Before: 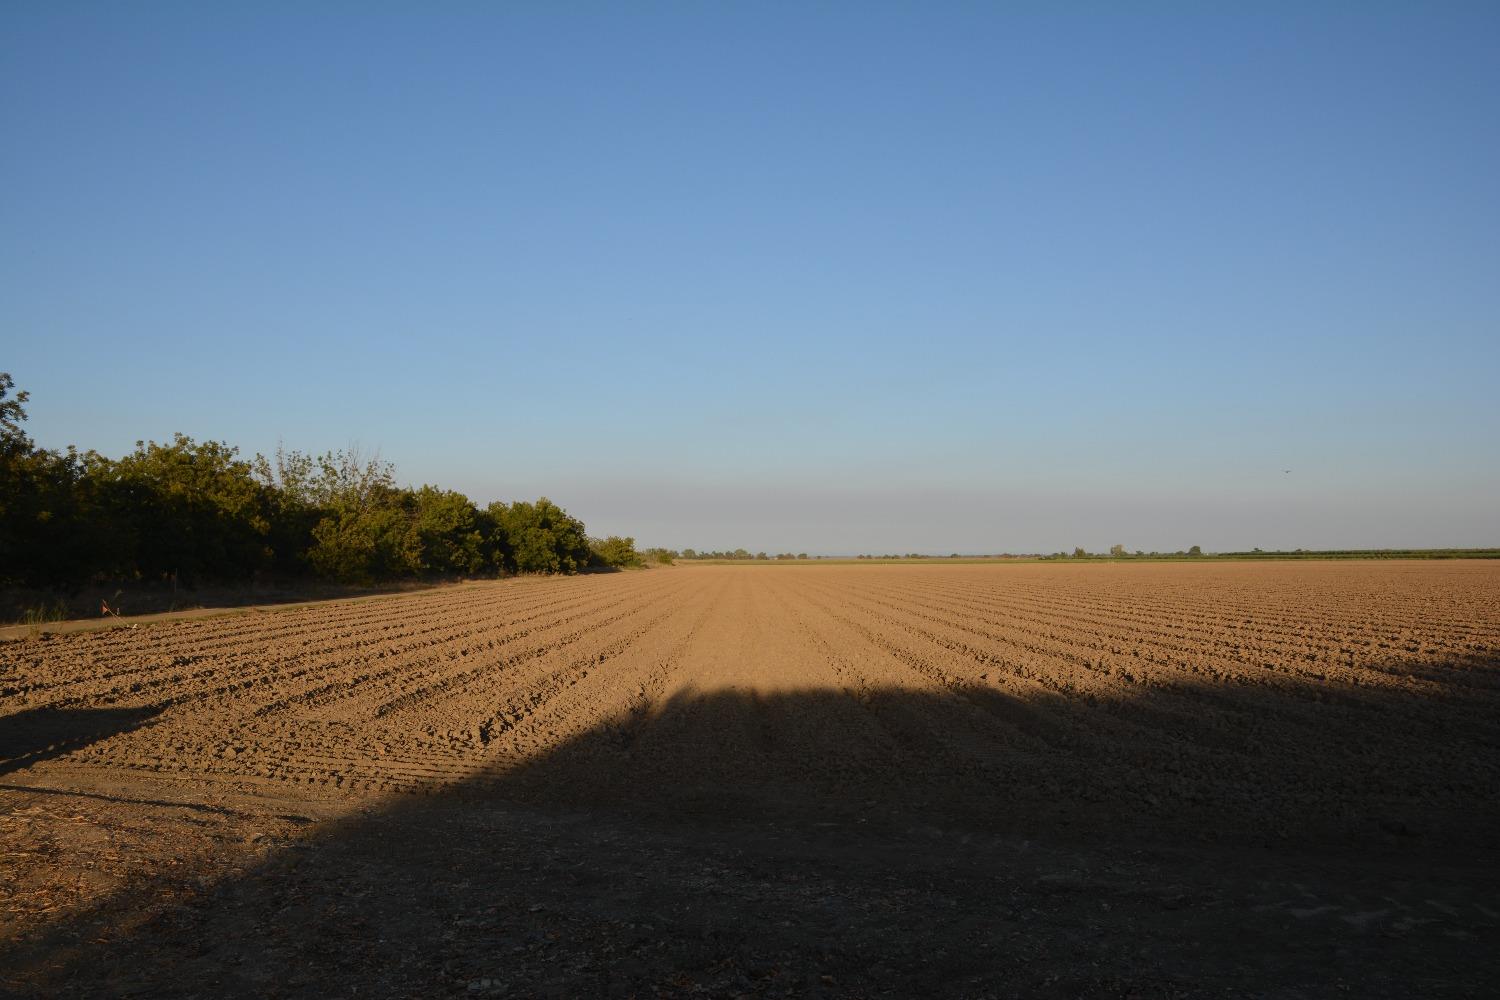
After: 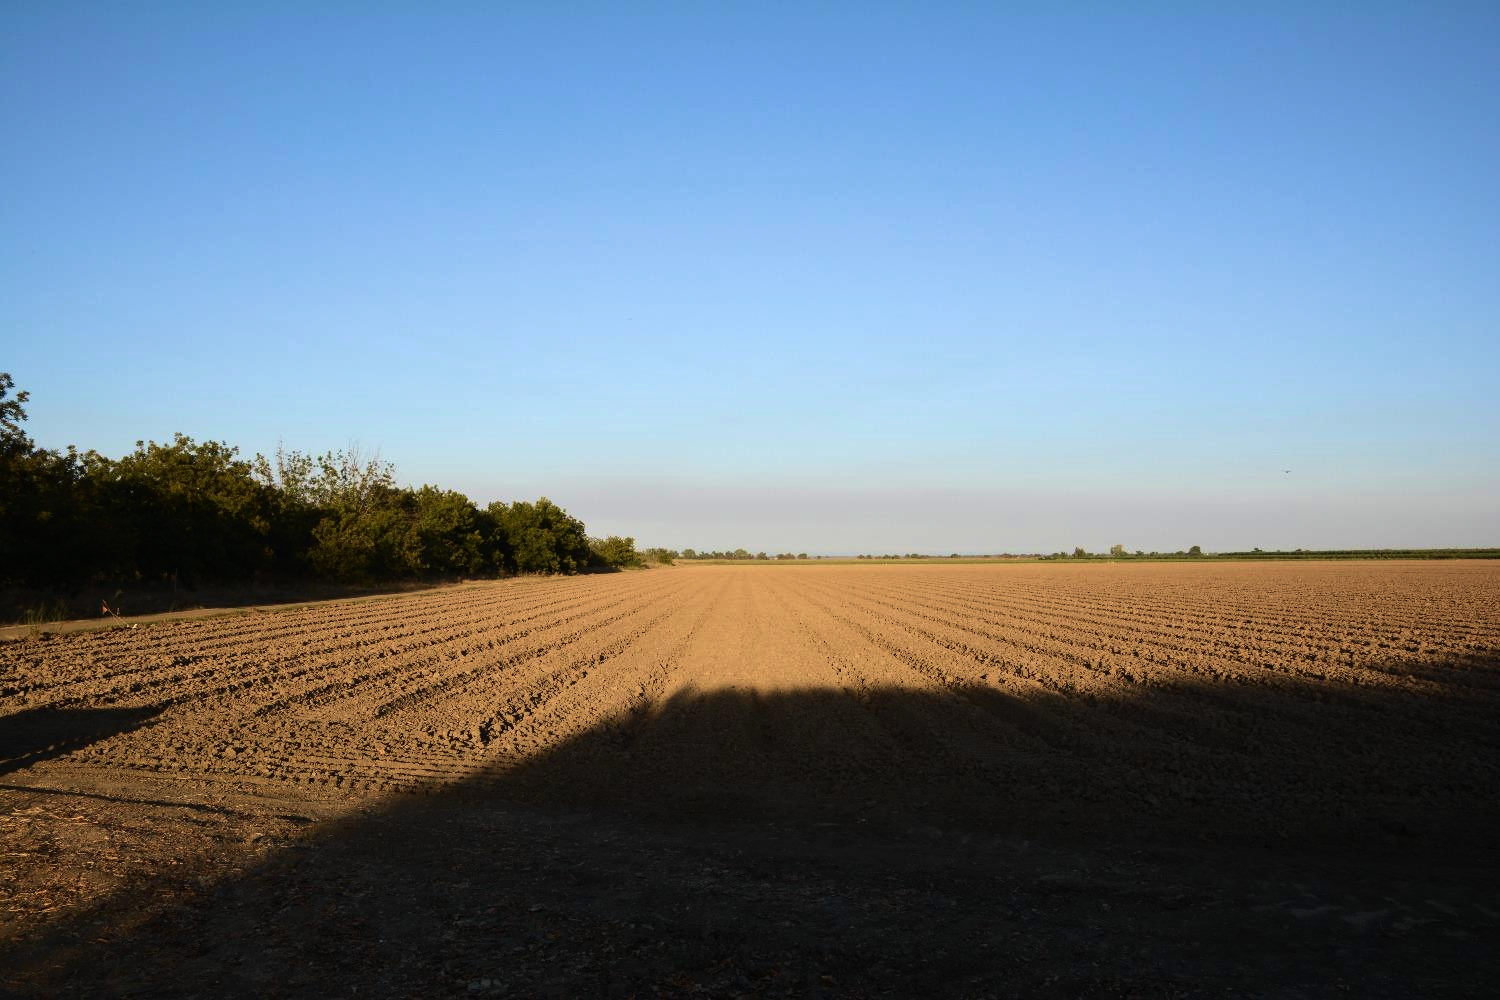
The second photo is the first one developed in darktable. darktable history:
tone equalizer: -8 EV -0.746 EV, -7 EV -0.675 EV, -6 EV -0.571 EV, -5 EV -0.379 EV, -3 EV 0.4 EV, -2 EV 0.6 EV, -1 EV 0.695 EV, +0 EV 0.764 EV, edges refinement/feathering 500, mask exposure compensation -1.57 EV, preserve details no
velvia: on, module defaults
